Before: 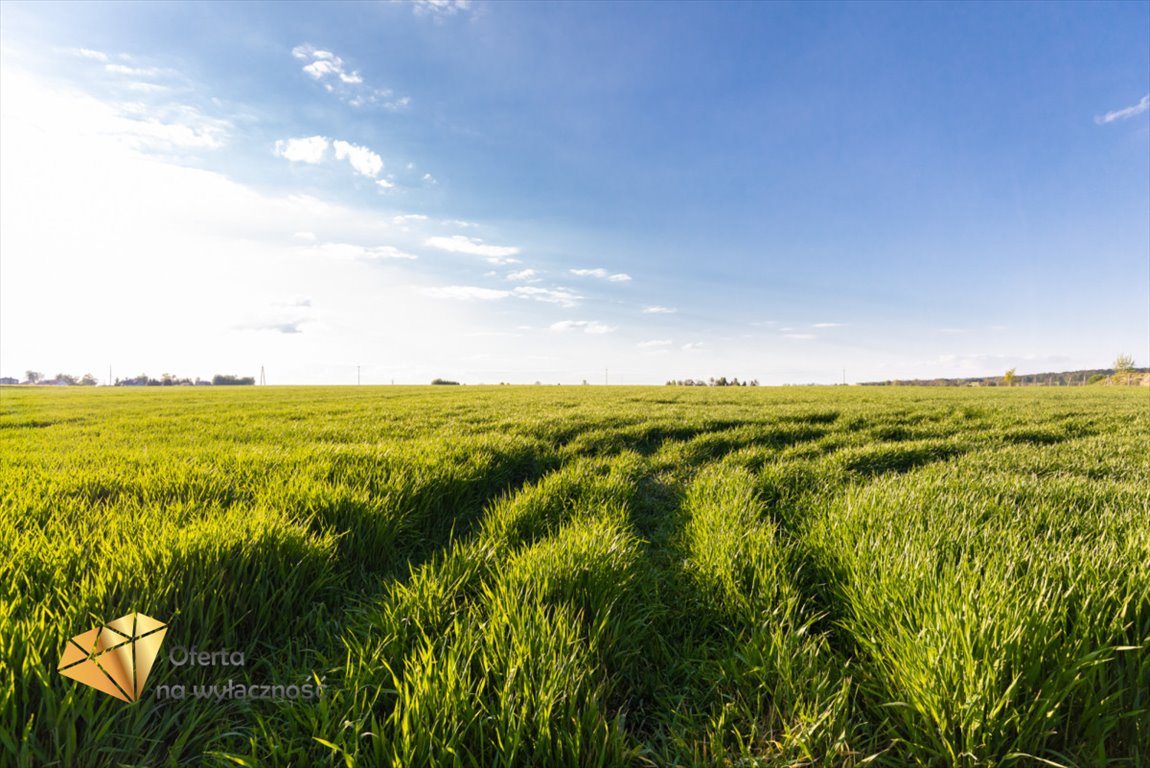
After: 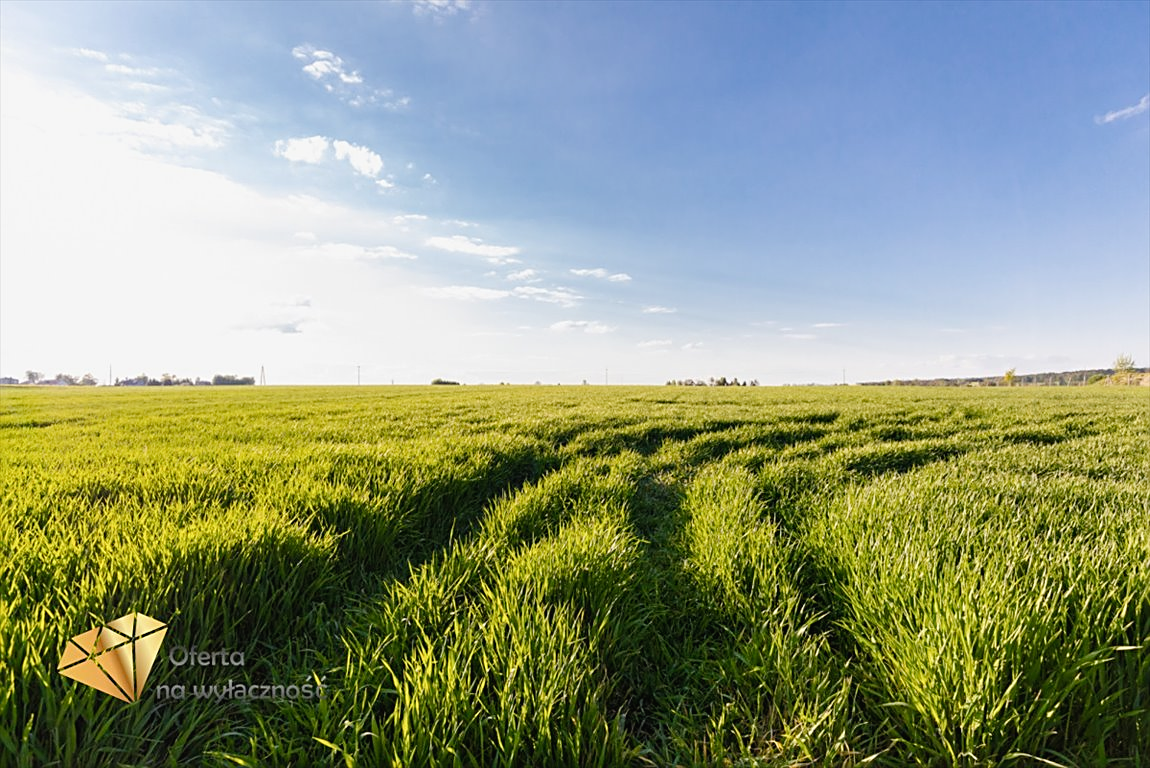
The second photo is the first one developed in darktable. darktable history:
tone curve: curves: ch0 [(0, 0.013) (0.036, 0.035) (0.274, 0.288) (0.504, 0.536) (0.844, 0.84) (1, 0.97)]; ch1 [(0, 0) (0.389, 0.403) (0.462, 0.48) (0.499, 0.5) (0.524, 0.529) (0.567, 0.603) (0.626, 0.651) (0.749, 0.781) (1, 1)]; ch2 [(0, 0) (0.464, 0.478) (0.5, 0.501) (0.533, 0.539) (0.599, 0.6) (0.704, 0.732) (1, 1)], preserve colors none
sharpen: on, module defaults
